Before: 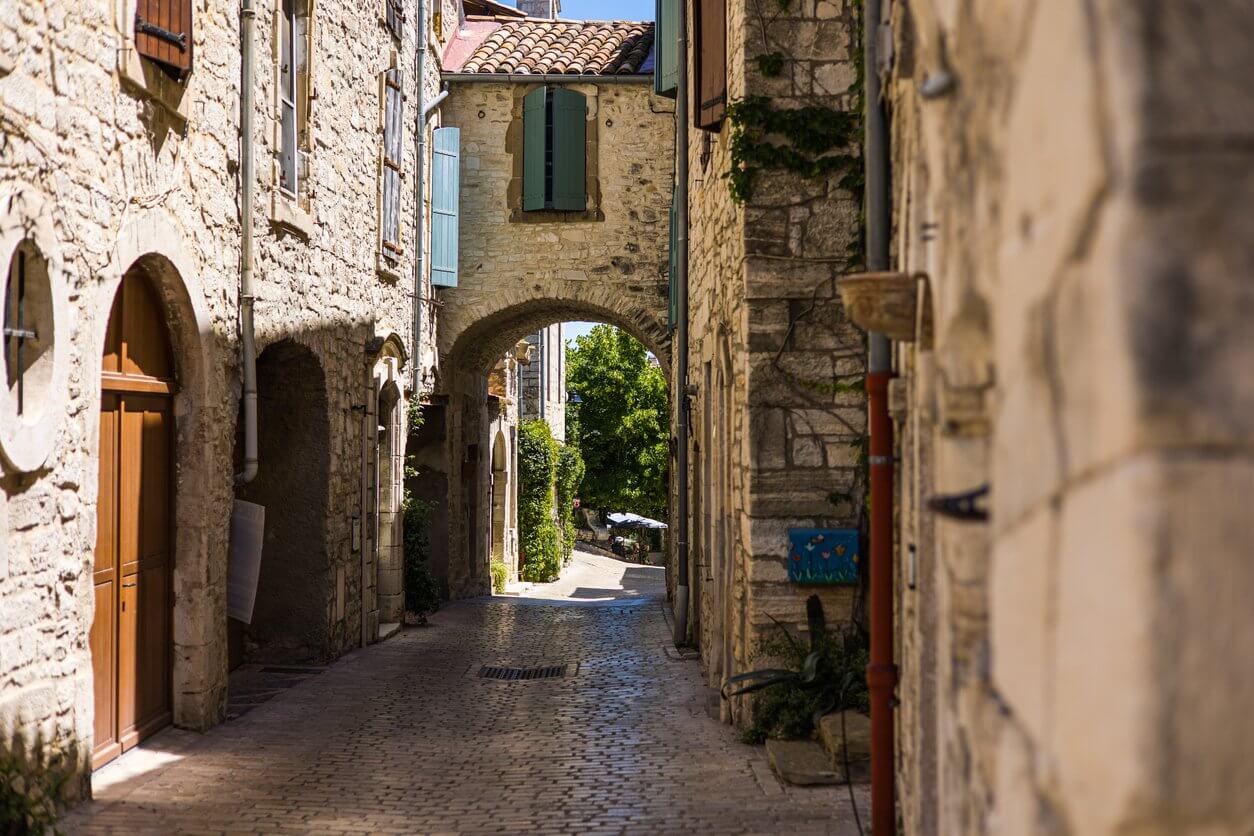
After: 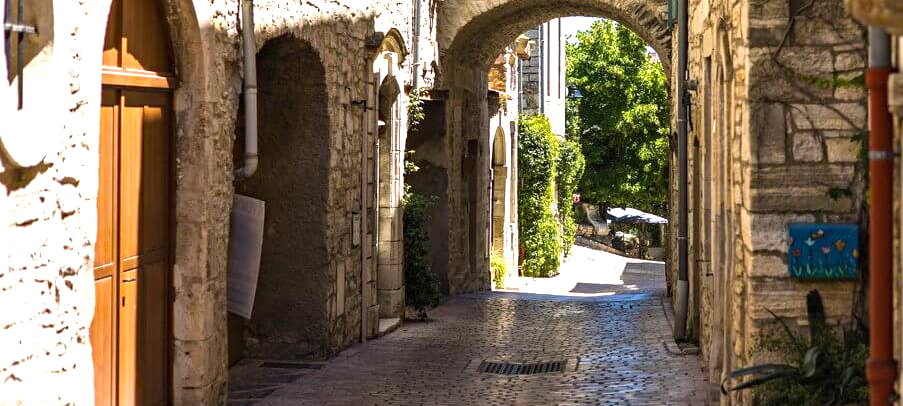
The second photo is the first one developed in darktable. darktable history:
crop: top 36.496%, right 27.97%, bottom 14.836%
haze removal: compatibility mode true, adaptive false
exposure: black level correction 0, exposure 1 EV, compensate highlight preservation false
